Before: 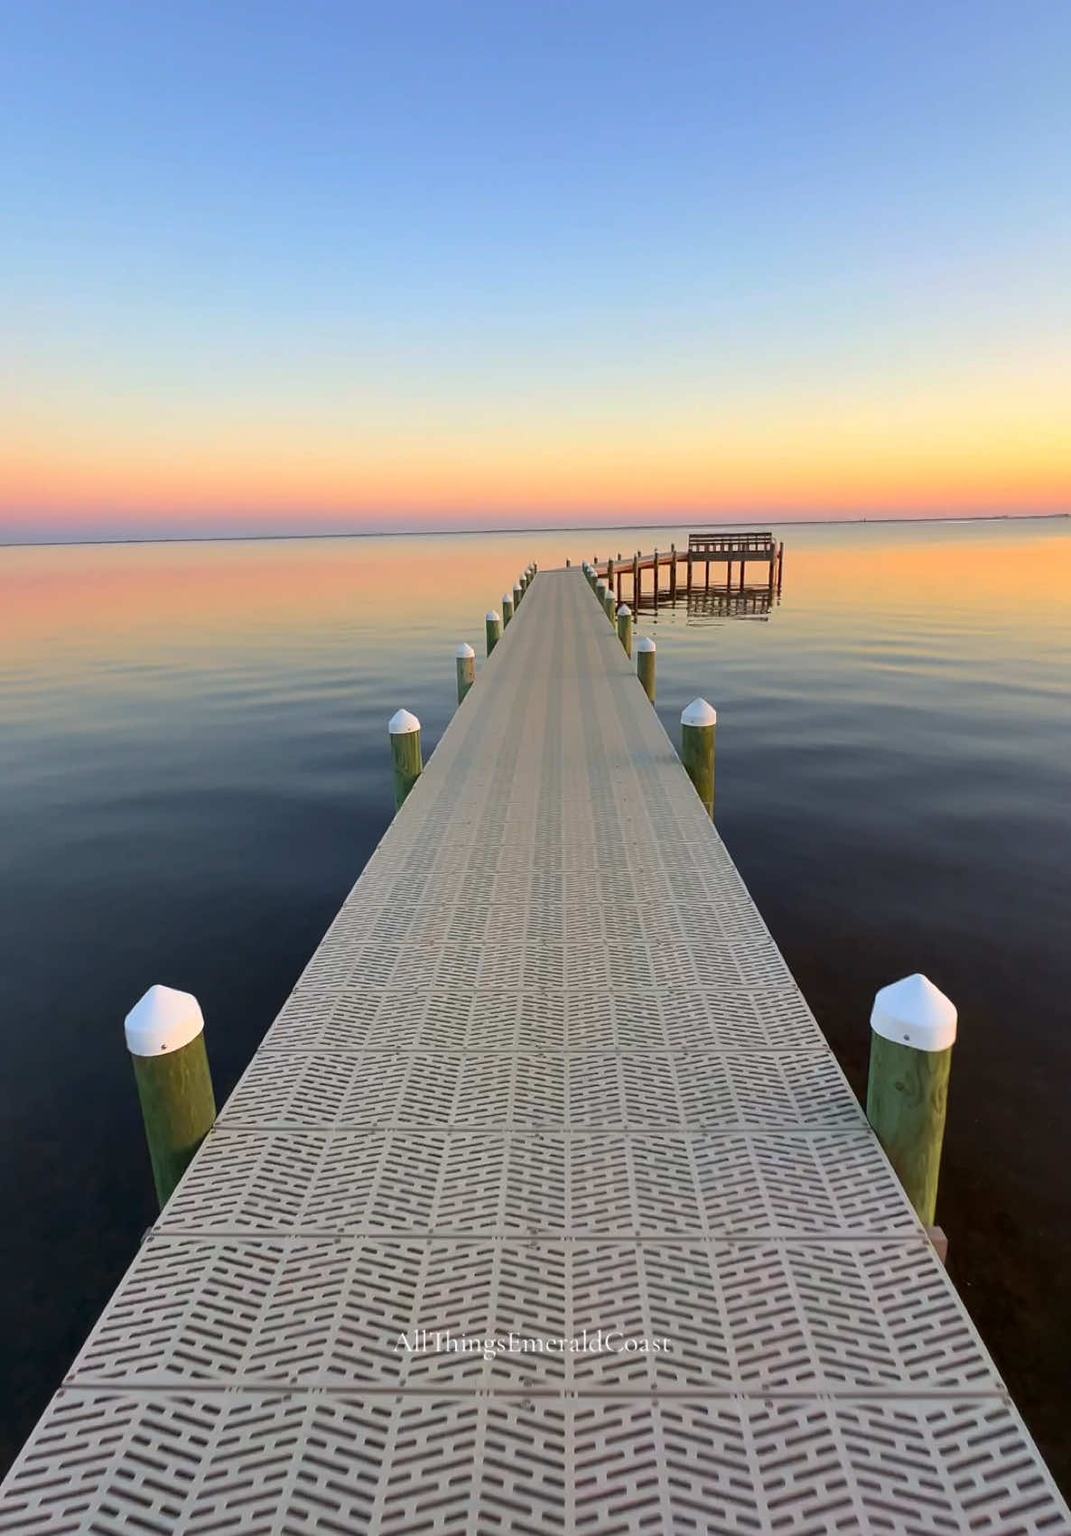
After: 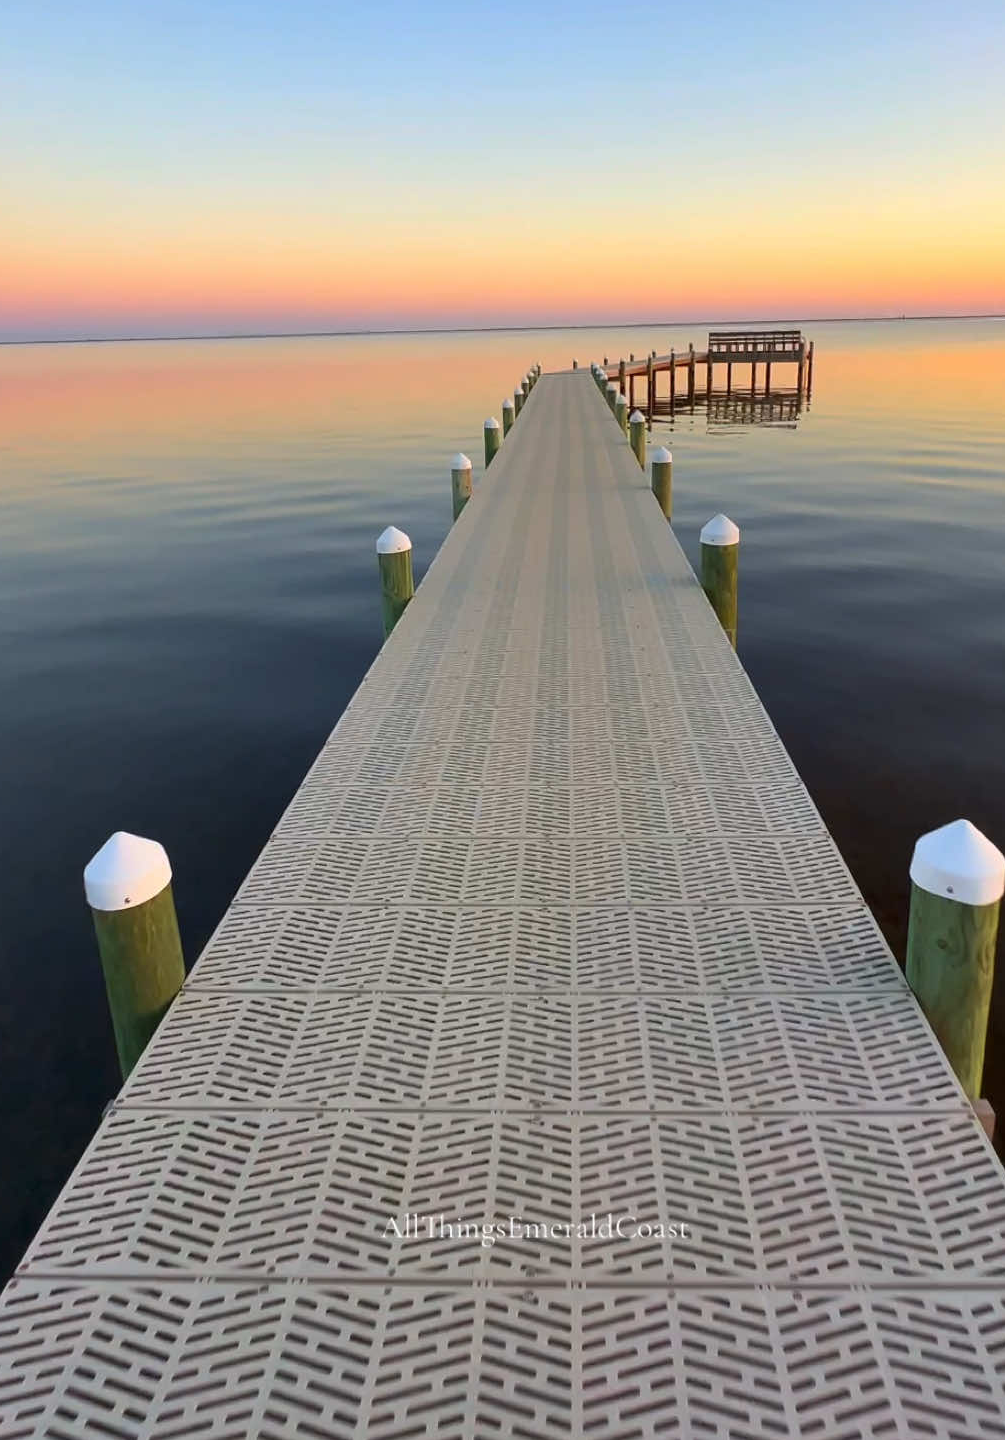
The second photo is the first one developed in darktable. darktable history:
crop and rotate: left 4.569%, top 15.312%, right 10.661%
